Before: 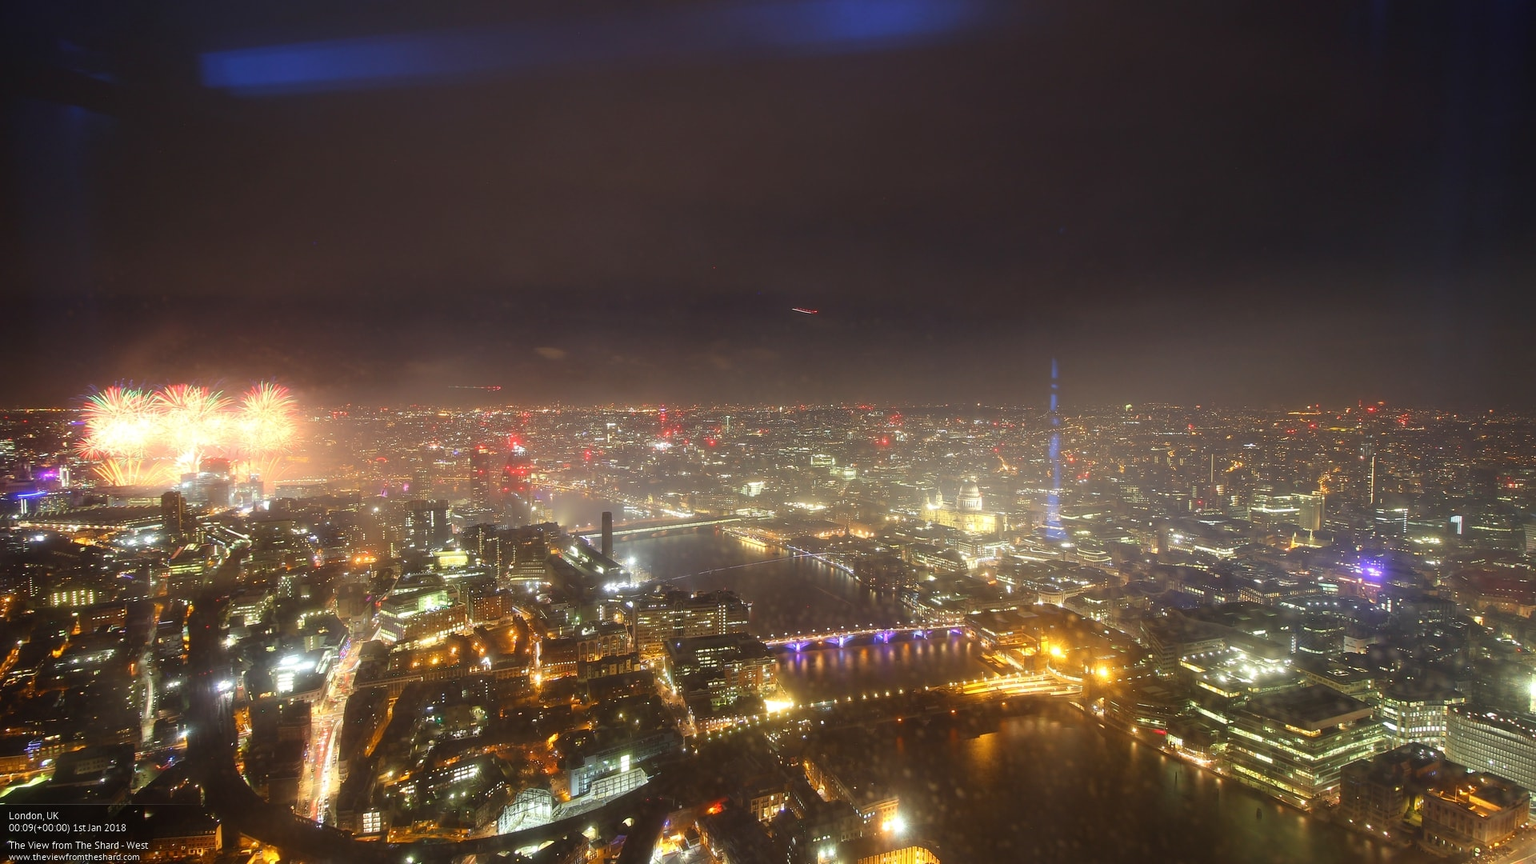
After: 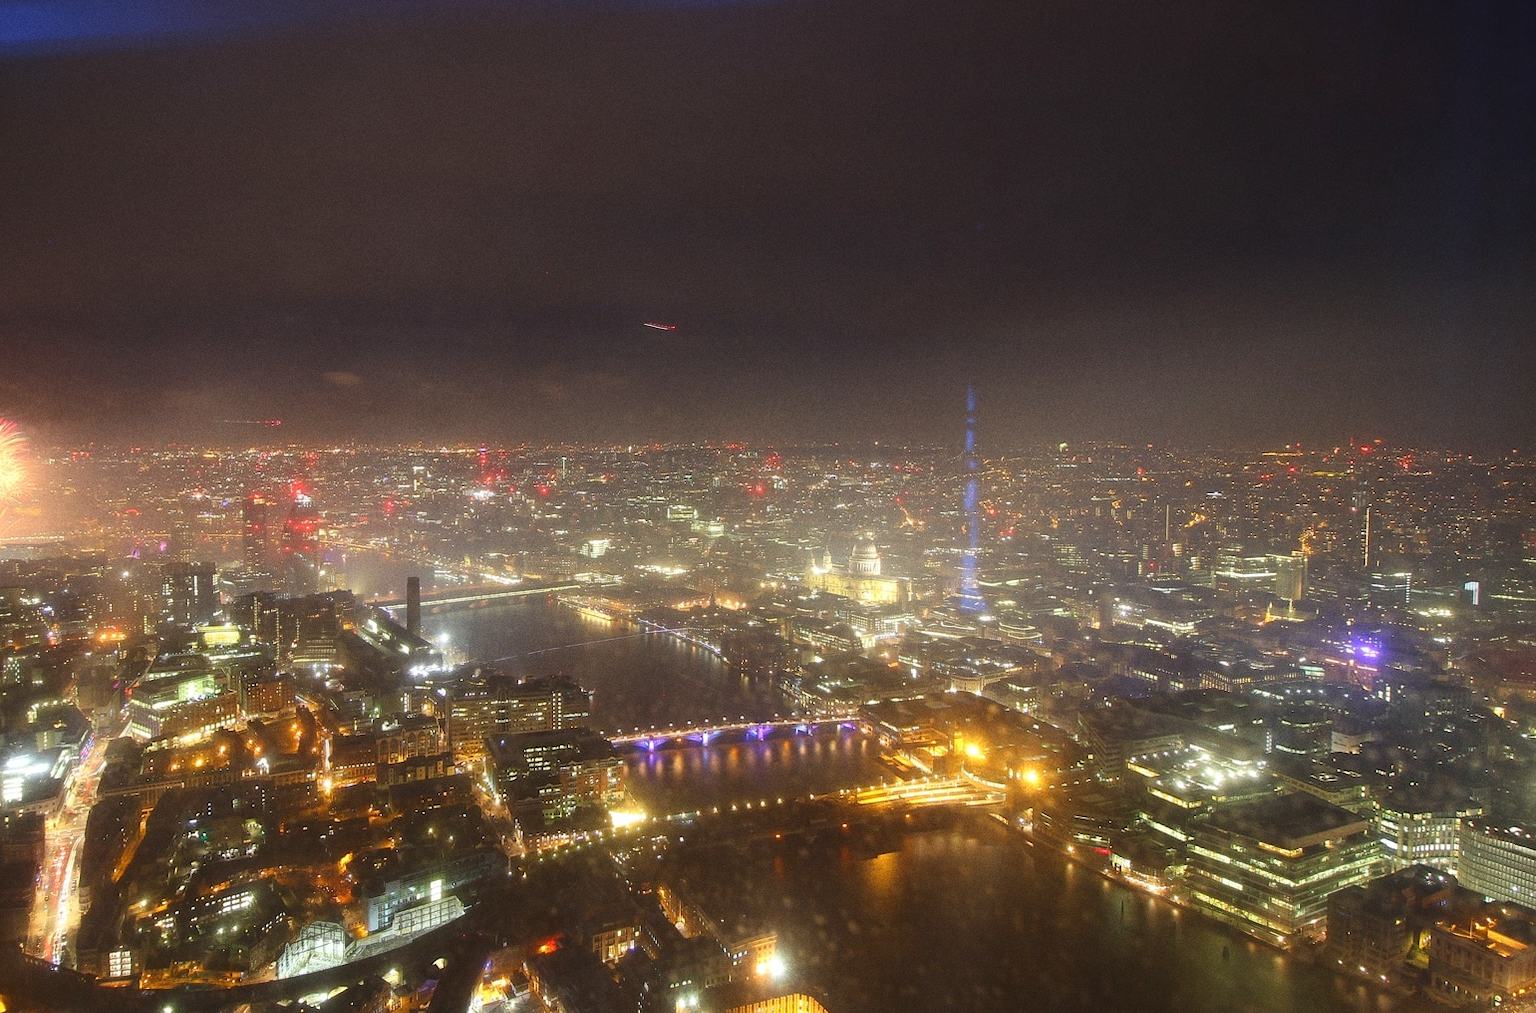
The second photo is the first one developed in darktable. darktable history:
crop and rotate: left 17.959%, top 5.771%, right 1.742%
grain: coarseness 0.47 ISO
